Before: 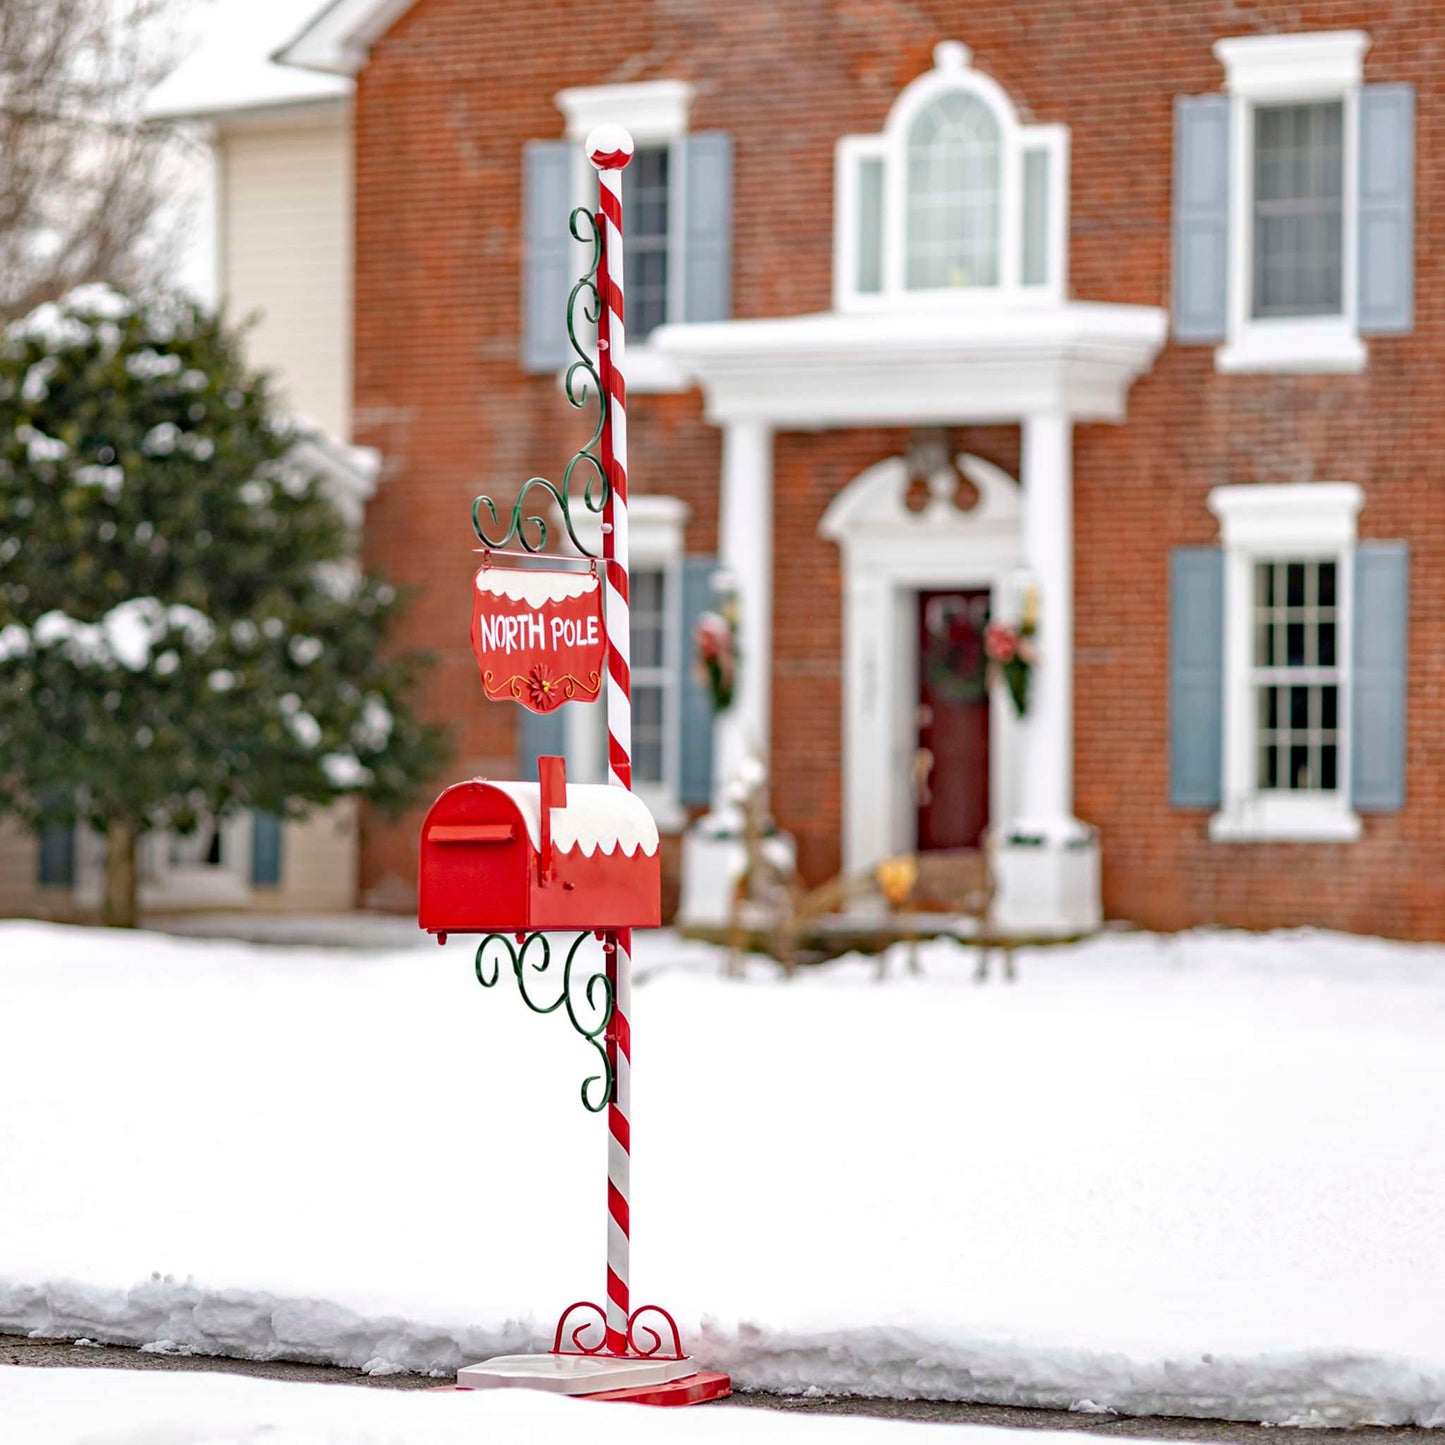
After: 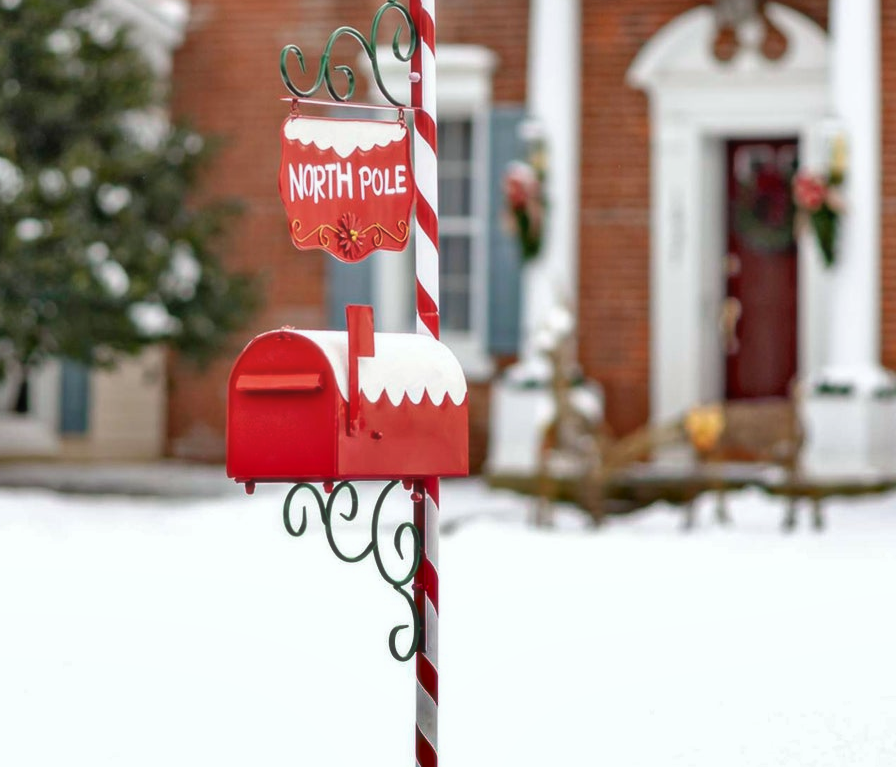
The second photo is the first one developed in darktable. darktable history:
crop: left 13.312%, top 31.28%, right 24.627%, bottom 15.582%
shadows and highlights: shadows 52.42, soften with gaussian
soften: size 10%, saturation 50%, brightness 0.2 EV, mix 10%
white balance: red 0.978, blue 0.999
